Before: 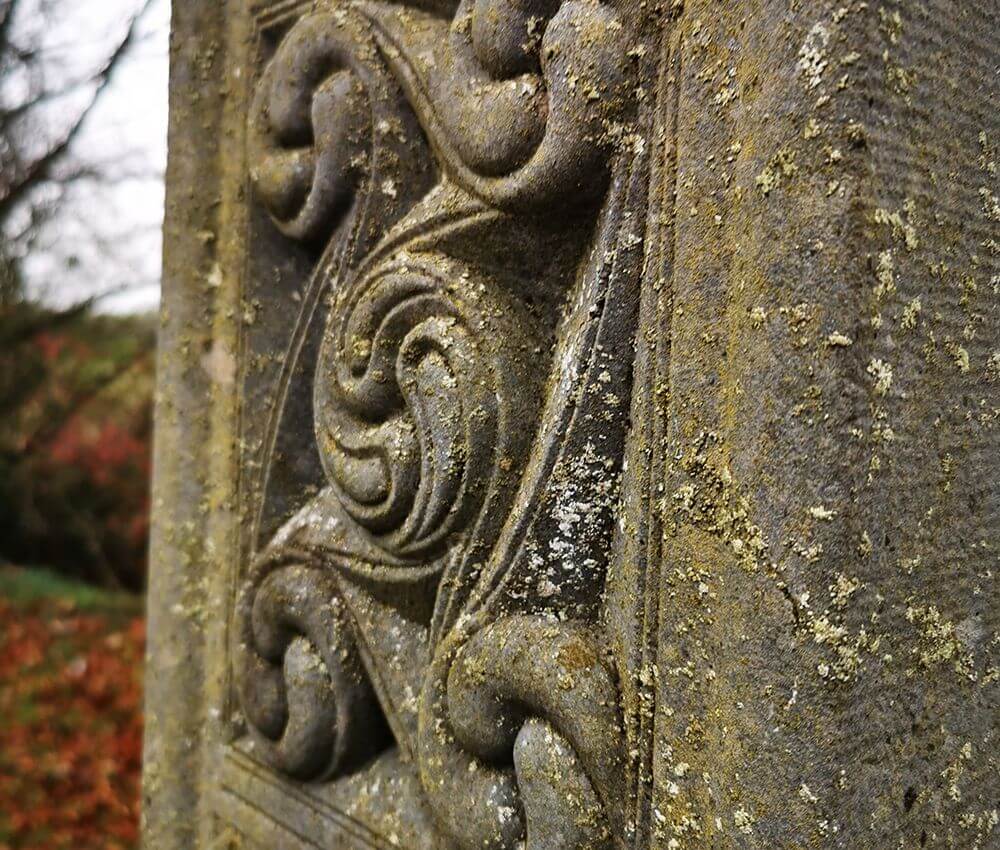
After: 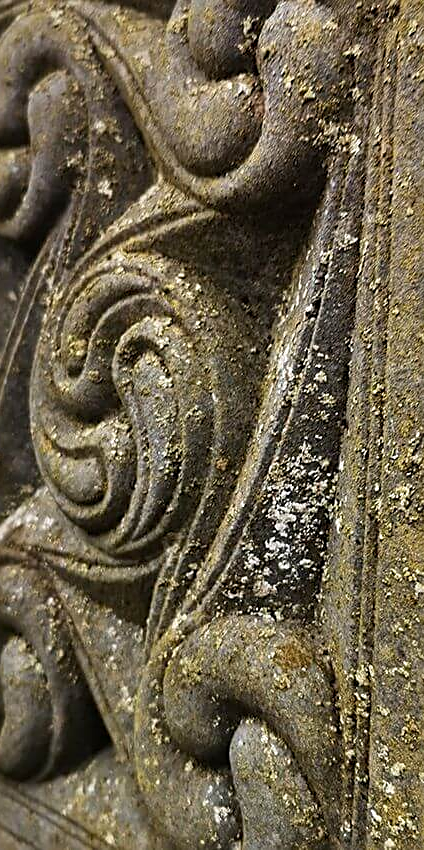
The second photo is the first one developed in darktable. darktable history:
tone curve: curves: ch1 [(0, 0) (0.108, 0.197) (0.5, 0.5) (0.681, 0.885) (1, 1)]; ch2 [(0, 0) (0.28, 0.151) (1, 1)], preserve colors none
crop: left 28.438%, right 29.141%
sharpen: on, module defaults
